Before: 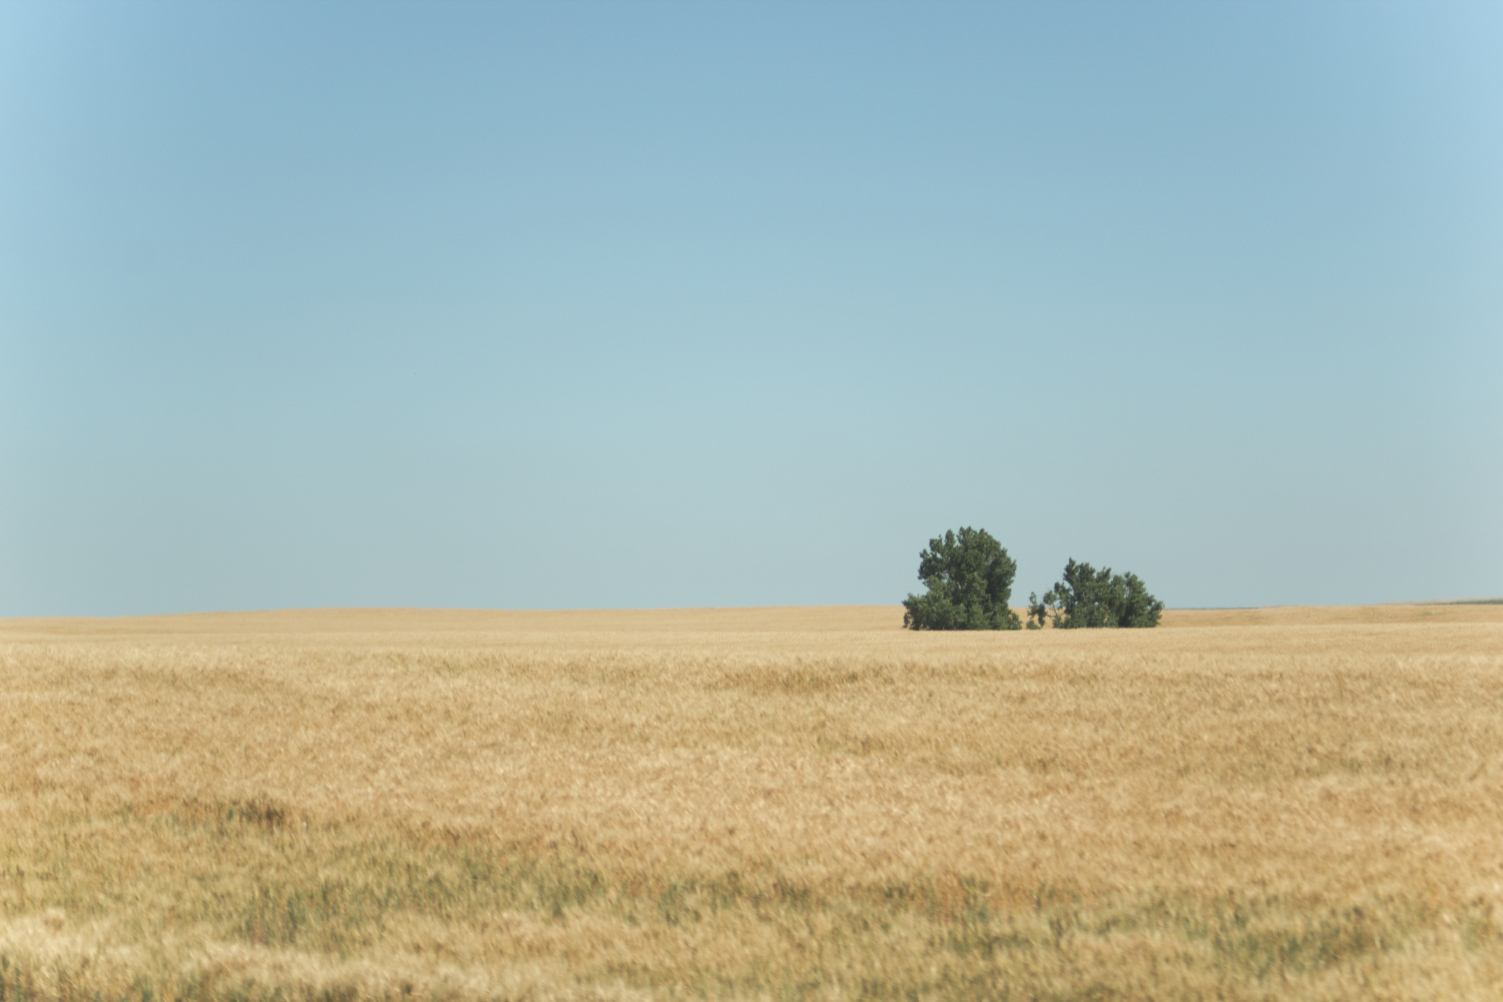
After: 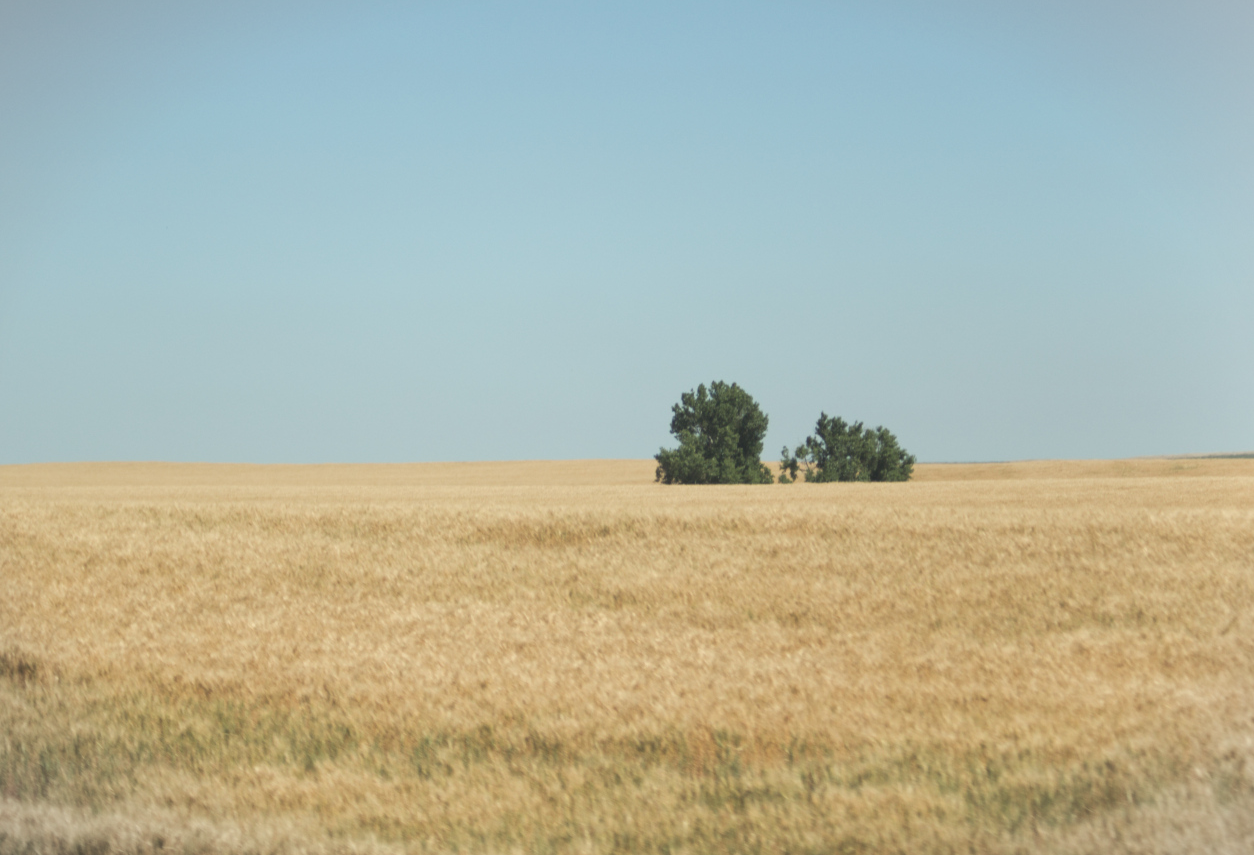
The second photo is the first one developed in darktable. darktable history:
crop: left 16.515%, top 14.616%
vignetting: fall-off start 99.57%, brightness -0.278, width/height ratio 1.306, unbound false
